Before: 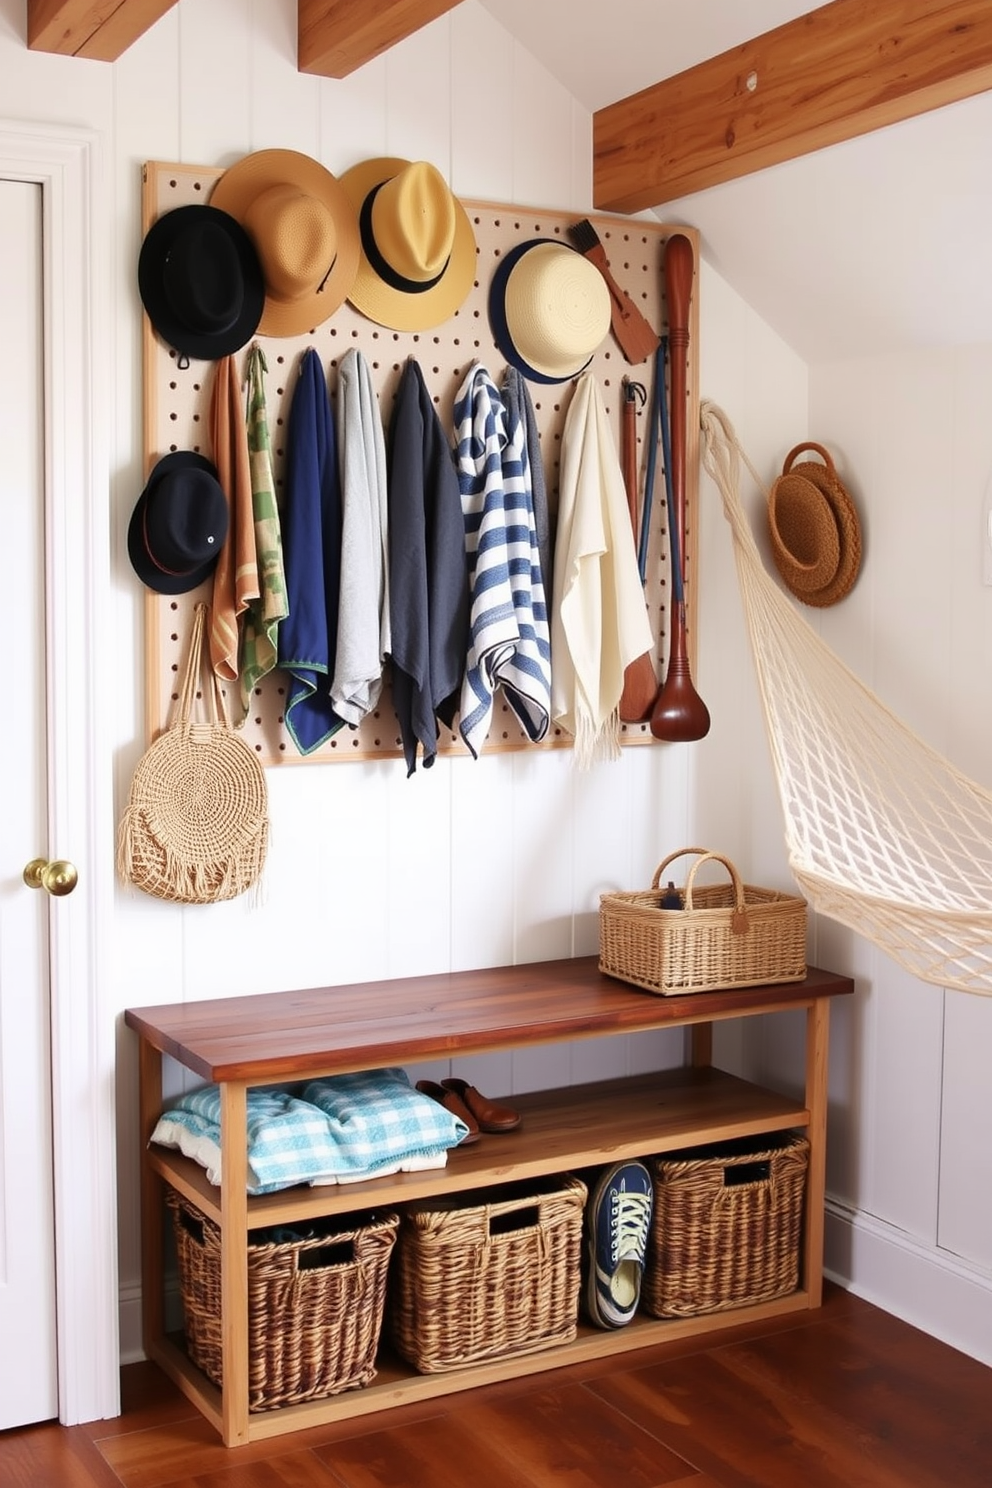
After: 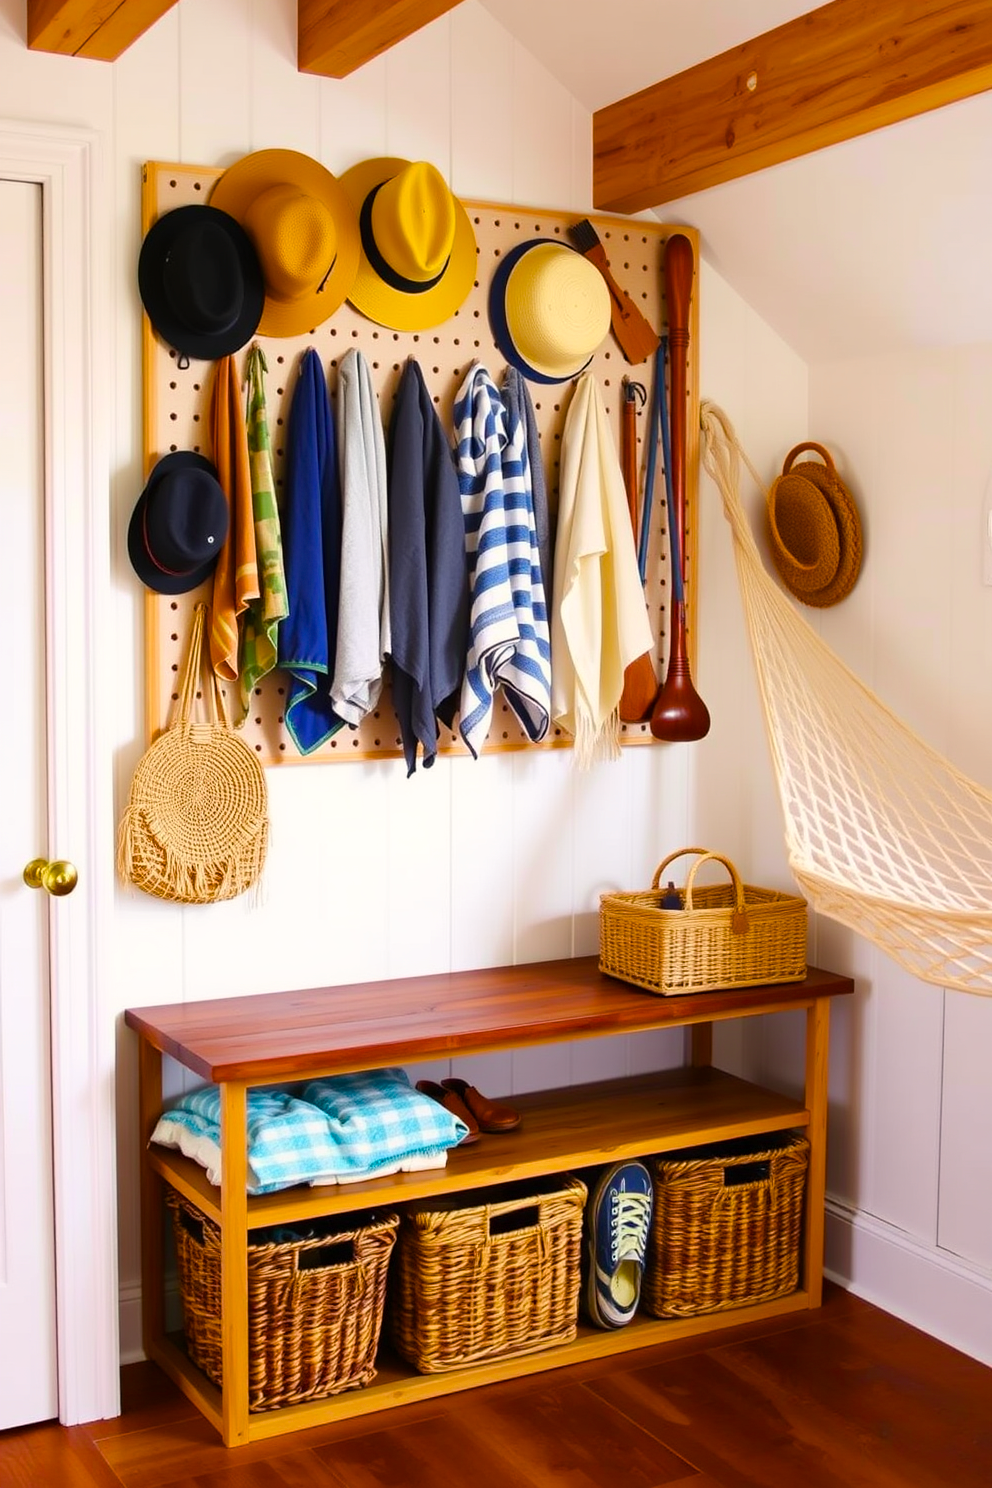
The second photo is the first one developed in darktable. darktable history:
color balance rgb: linear chroma grading › global chroma 25%, perceptual saturation grading › global saturation 50%
white balance: red 1.009, blue 0.985
